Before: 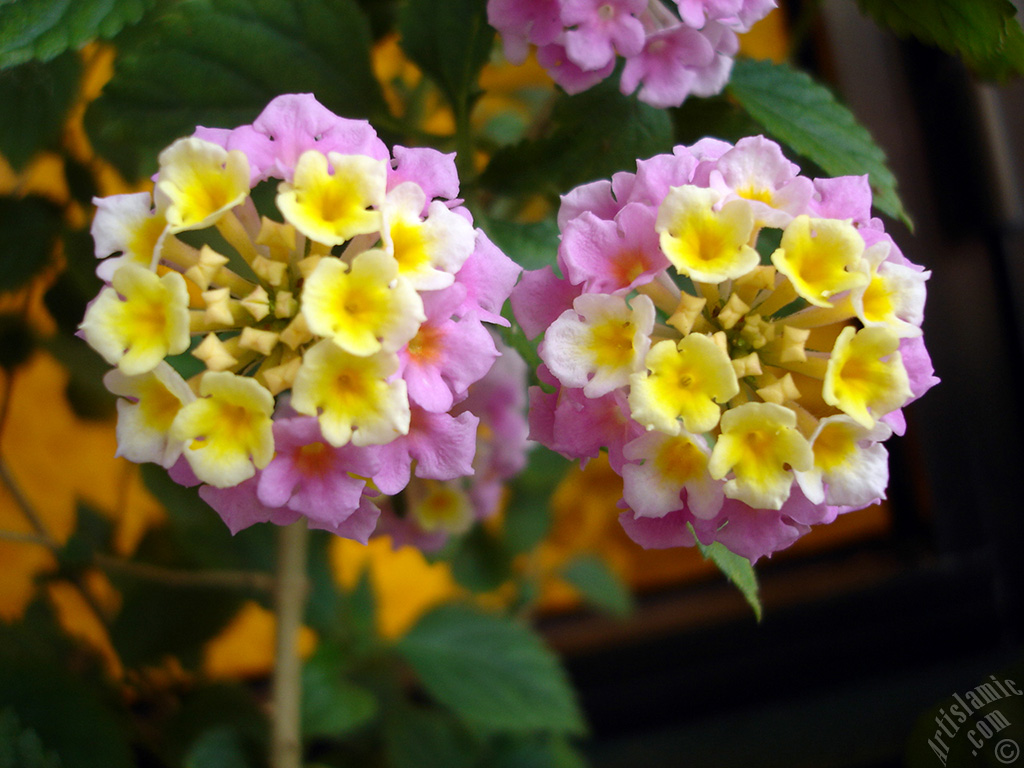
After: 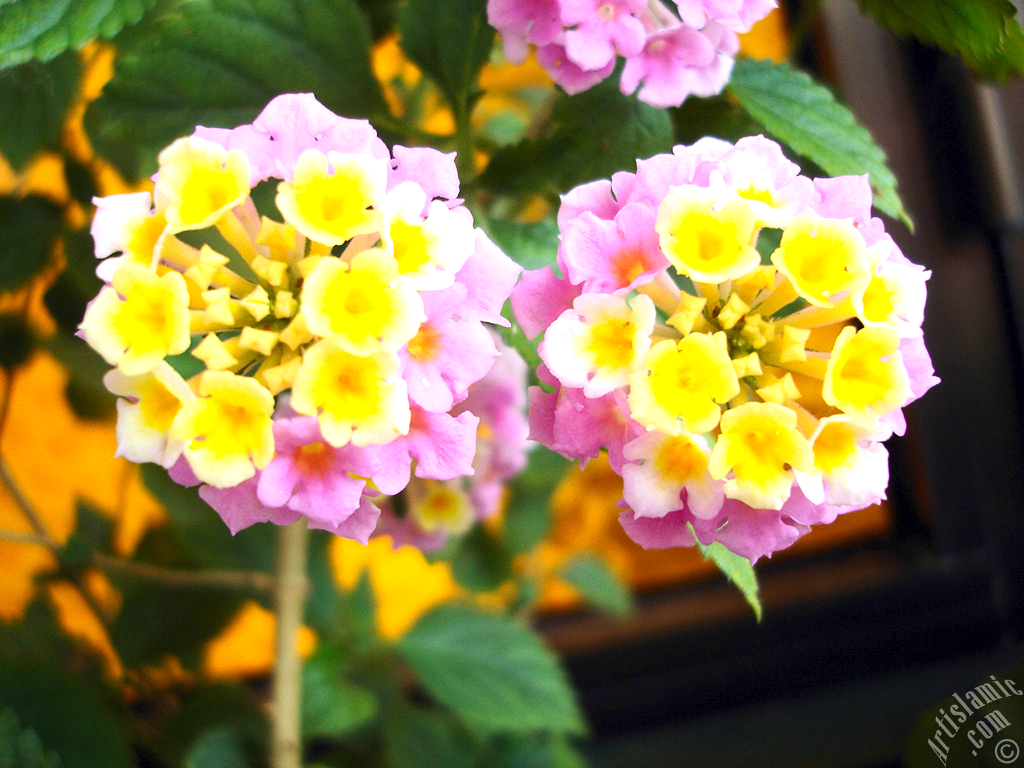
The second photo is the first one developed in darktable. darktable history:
contrast brightness saturation: contrast 0.2, brightness 0.15, saturation 0.14
exposure: exposure 1.061 EV, compensate highlight preservation false
